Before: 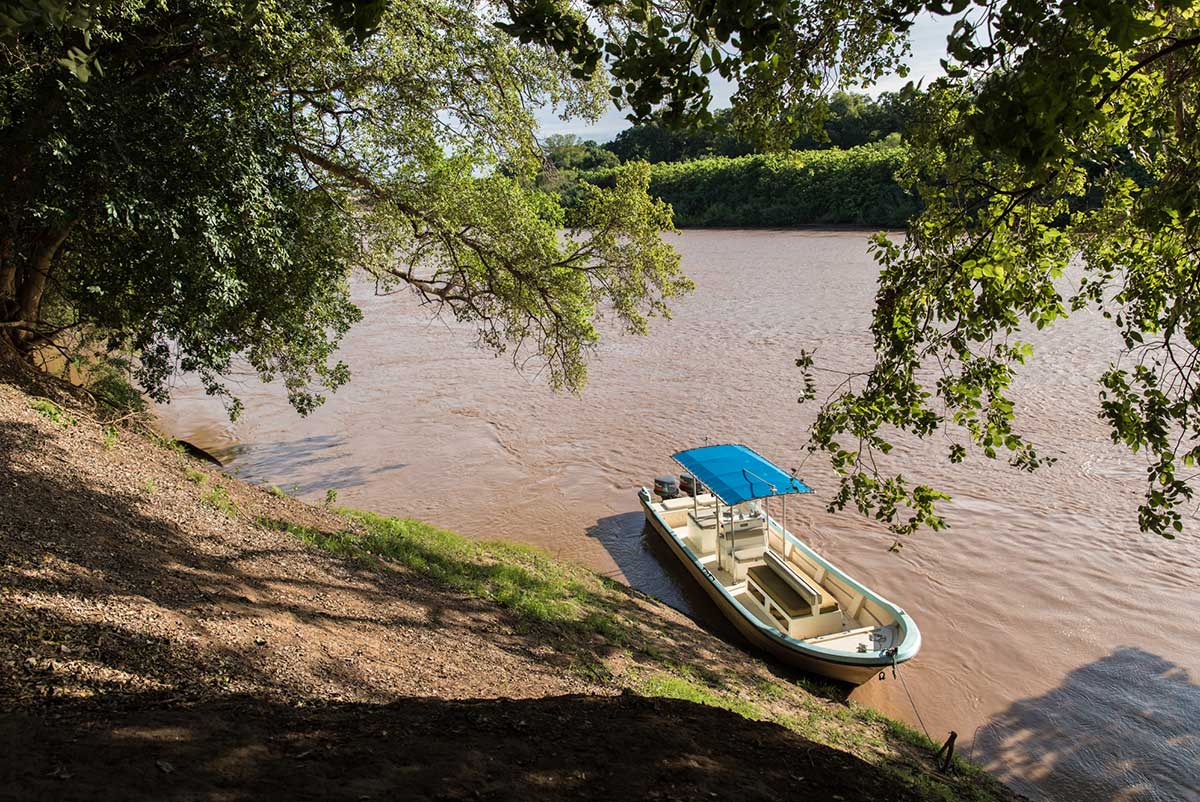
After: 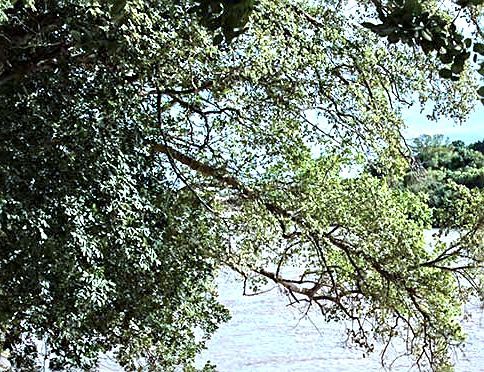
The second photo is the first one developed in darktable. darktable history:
contrast equalizer: octaves 7, y [[0.5, 0.496, 0.435, 0.435, 0.496, 0.5], [0.5 ×6], [0.5 ×6], [0 ×6], [0 ×6]], mix -0.997
exposure: black level correction 0, exposure 0.895 EV, compensate highlight preservation false
sharpen: on, module defaults
tone equalizer: edges refinement/feathering 500, mask exposure compensation -1.57 EV, preserve details no
color correction: highlights a* -9.32, highlights b* -22.83
crop and rotate: left 11.006%, top 0.057%, right 48.652%, bottom 53.505%
